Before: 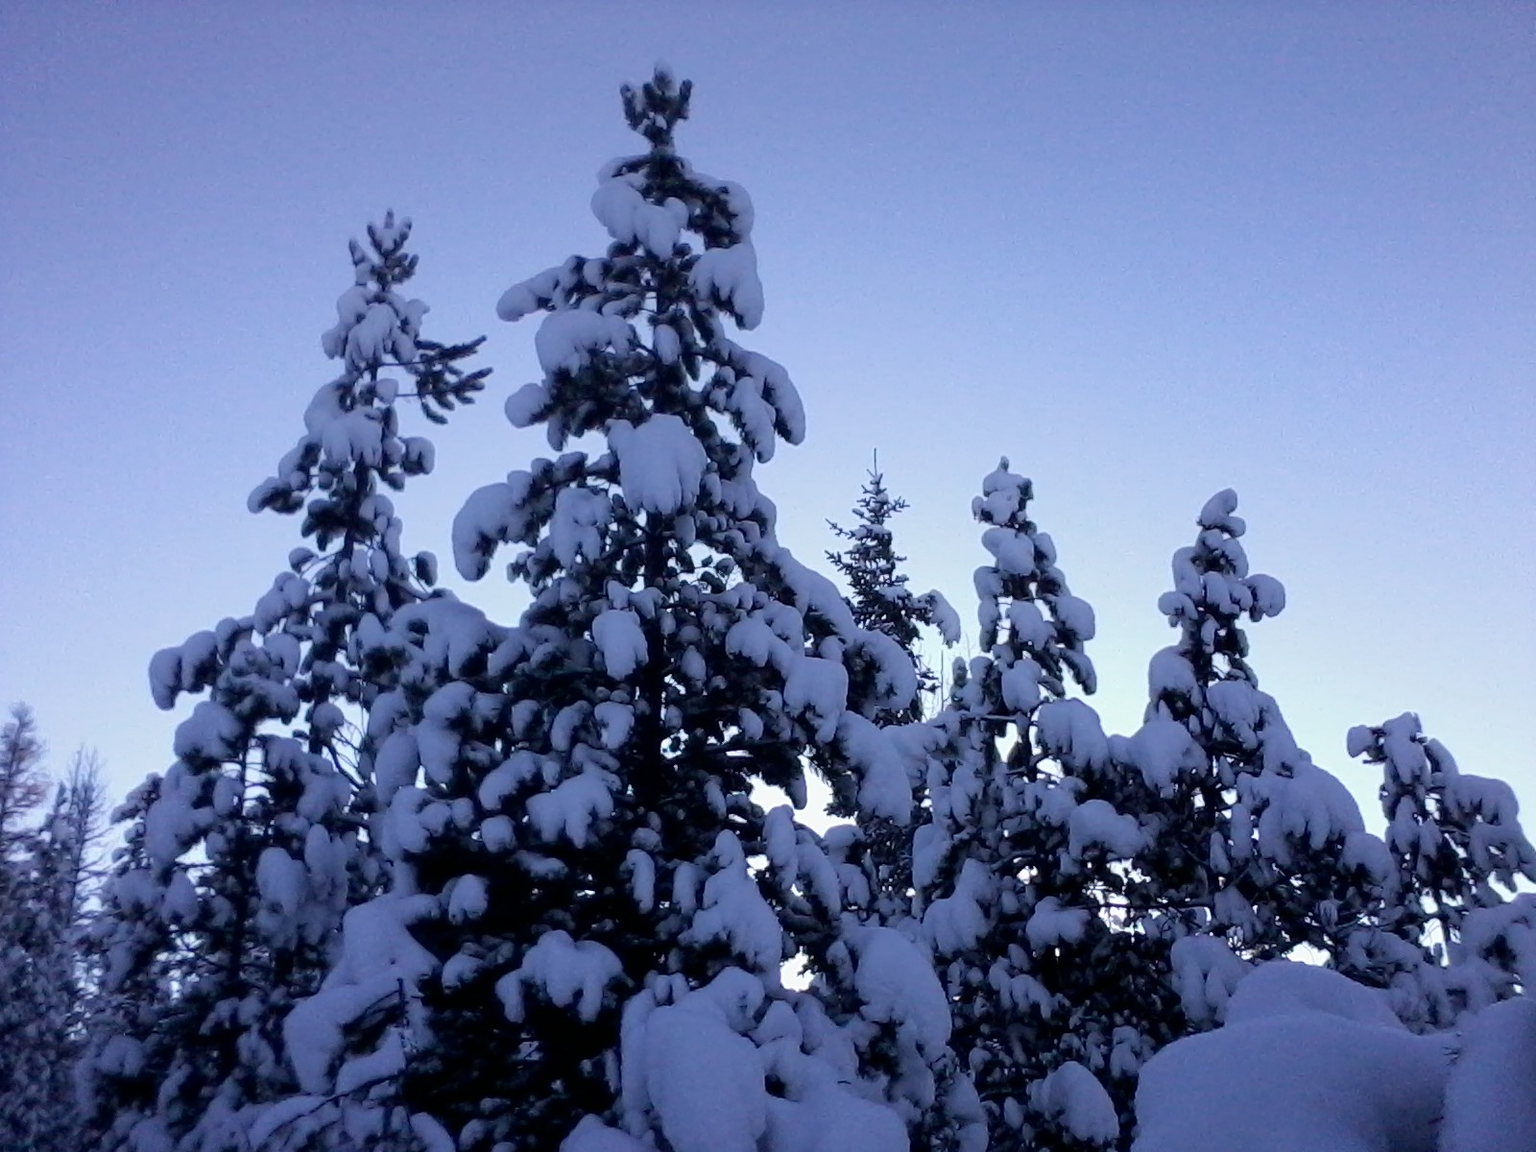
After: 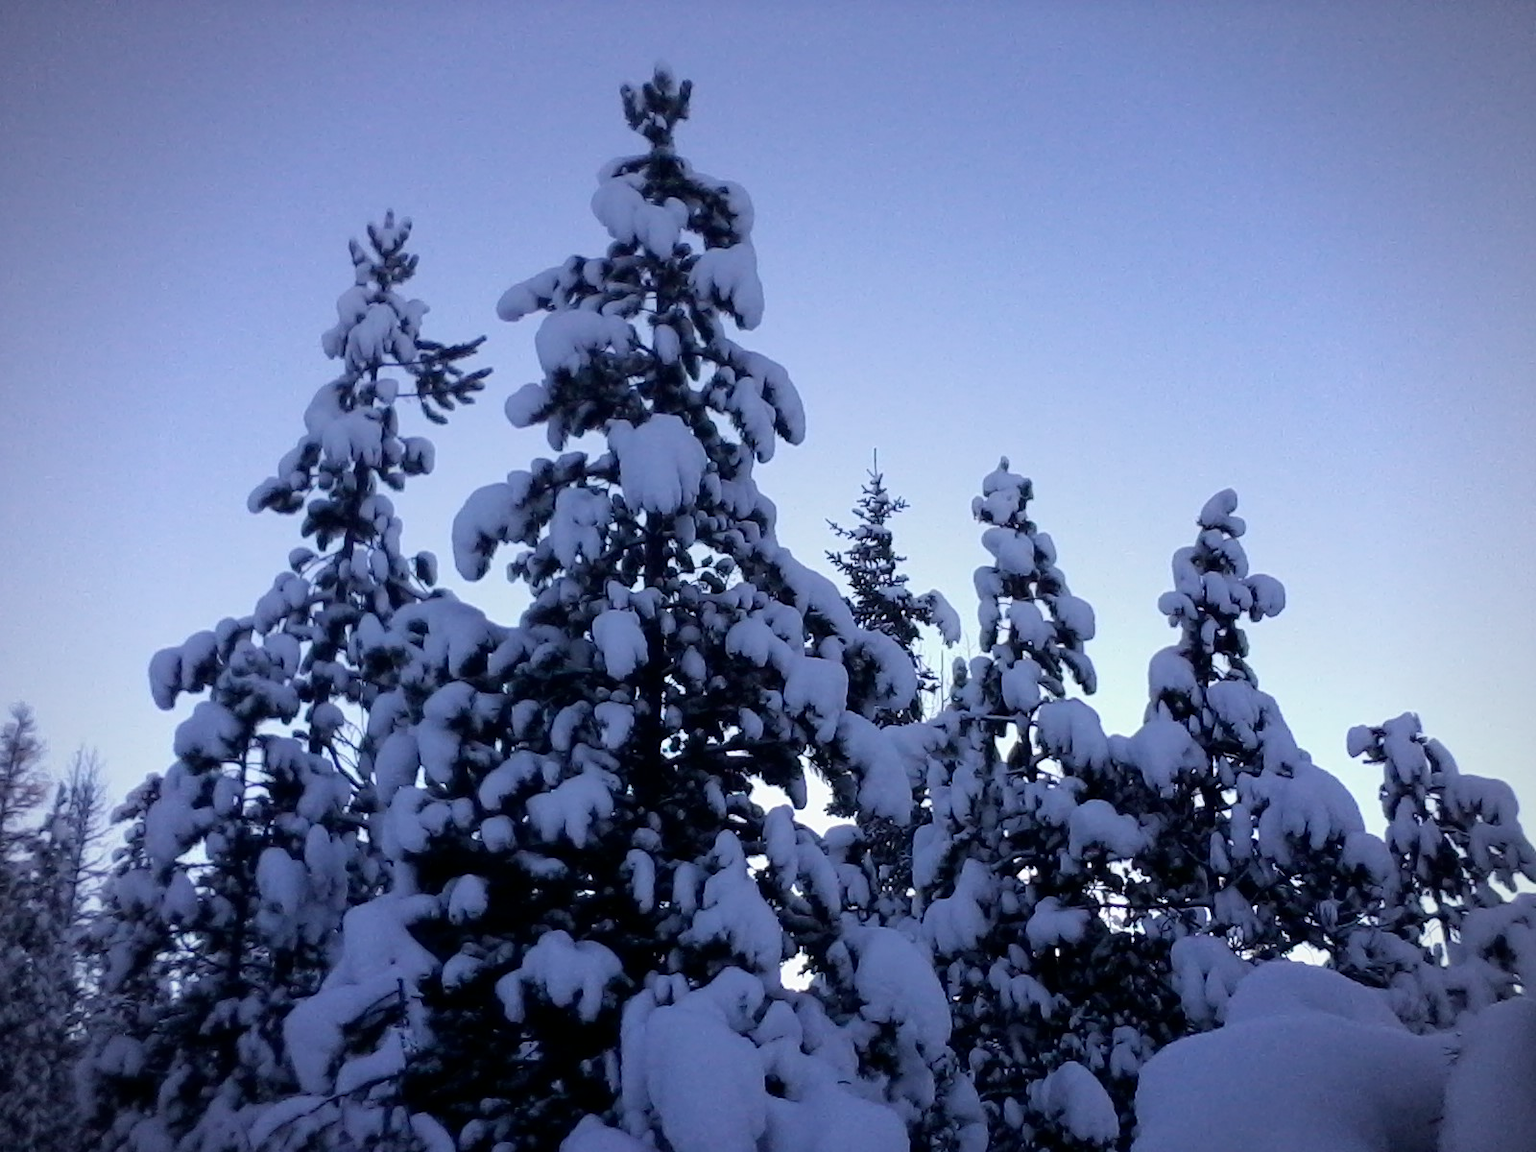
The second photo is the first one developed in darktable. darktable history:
vignetting: brightness -0.407, saturation -0.293
